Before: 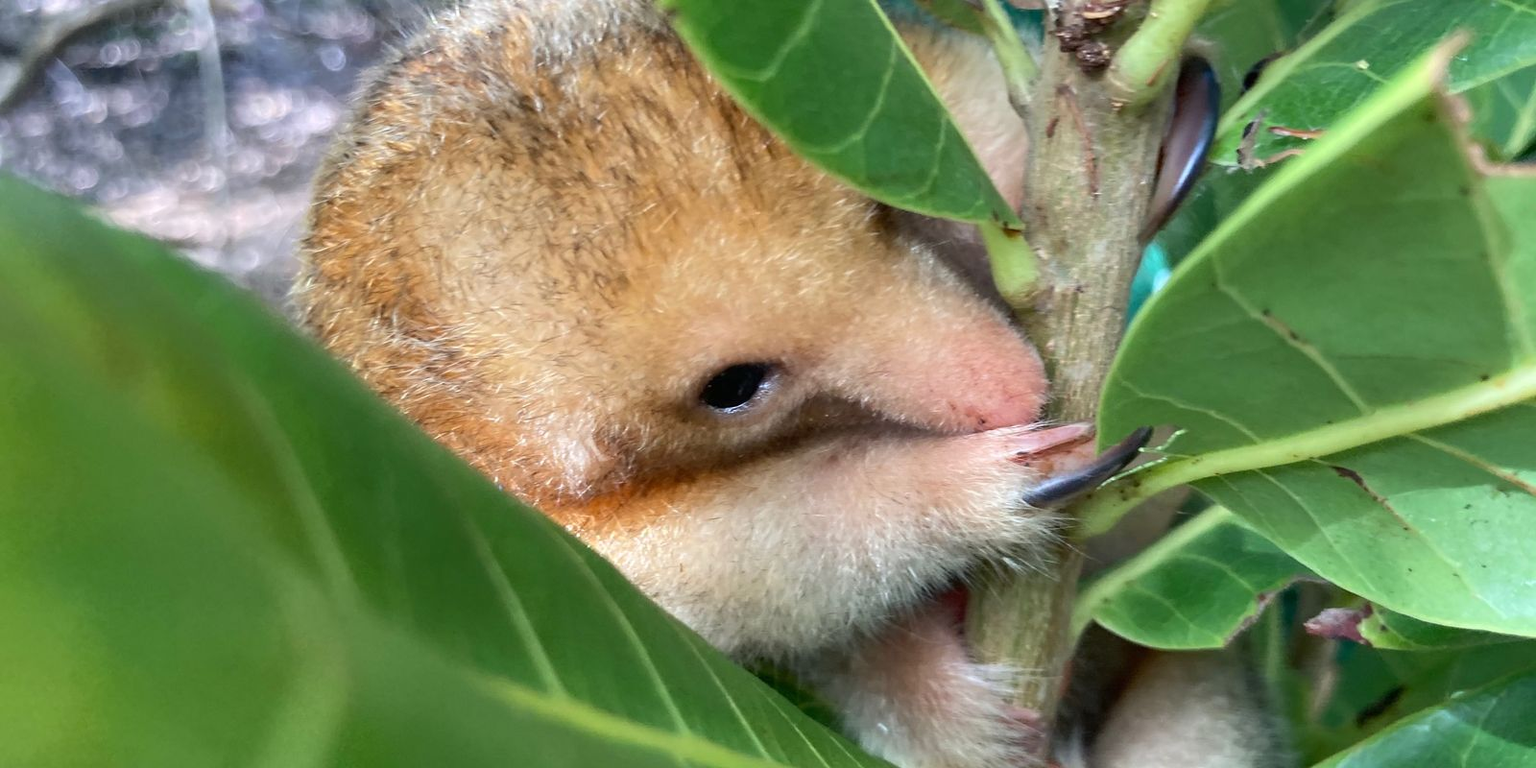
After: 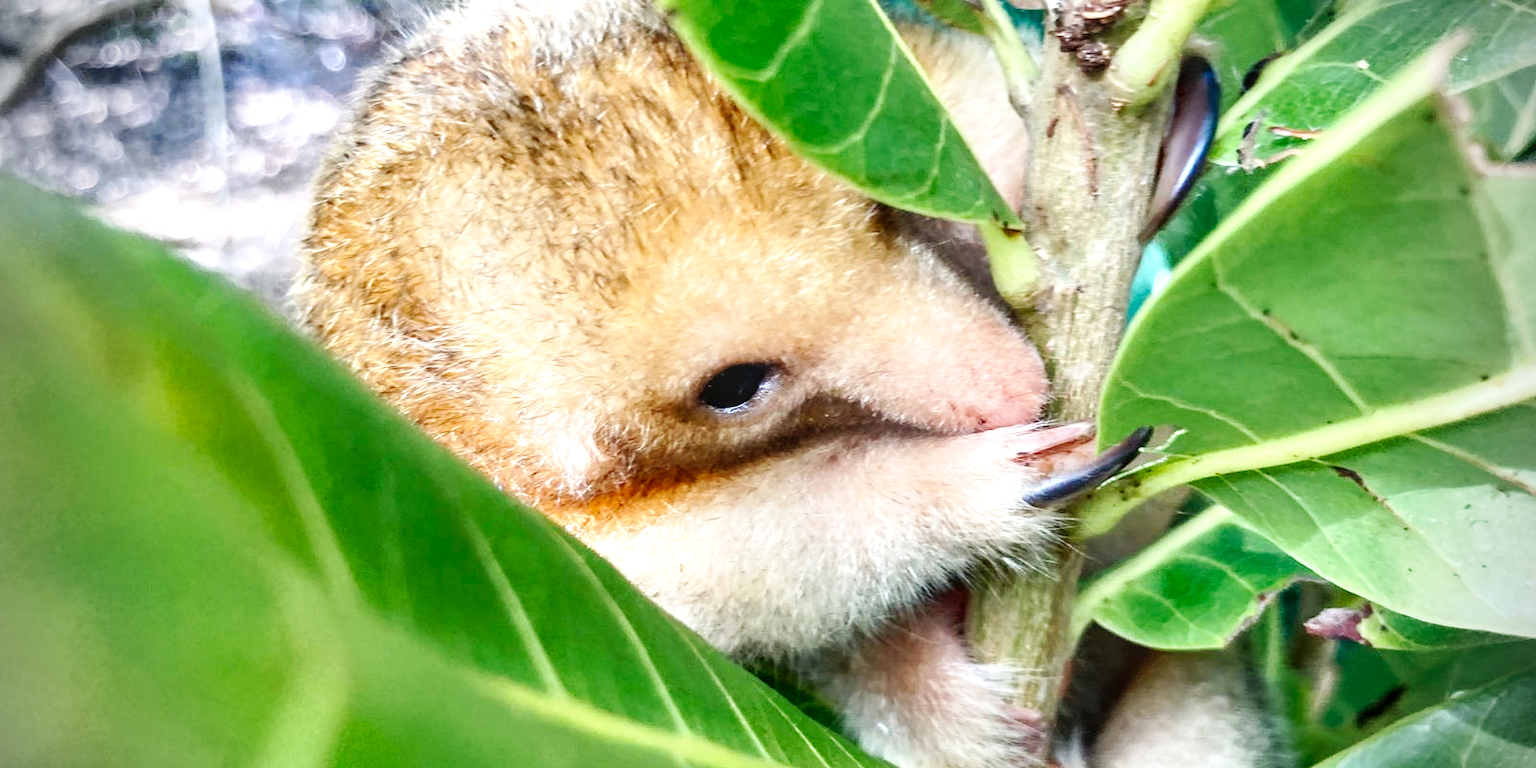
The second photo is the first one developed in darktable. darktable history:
exposure: exposure 0.559 EV, compensate exposure bias true, compensate highlight preservation false
local contrast: on, module defaults
vignetting: fall-off radius 32.4%
base curve: curves: ch0 [(0, 0) (0.032, 0.025) (0.121, 0.166) (0.206, 0.329) (0.605, 0.79) (1, 1)], preserve colors none
shadows and highlights: shadows 37.72, highlights -27.14, soften with gaussian
color zones: curves: ch0 [(0.068, 0.464) (0.25, 0.5) (0.48, 0.508) (0.75, 0.536) (0.886, 0.476) (0.967, 0.456)]; ch1 [(0.066, 0.456) (0.25, 0.5) (0.616, 0.508) (0.746, 0.56) (0.934, 0.444)]
